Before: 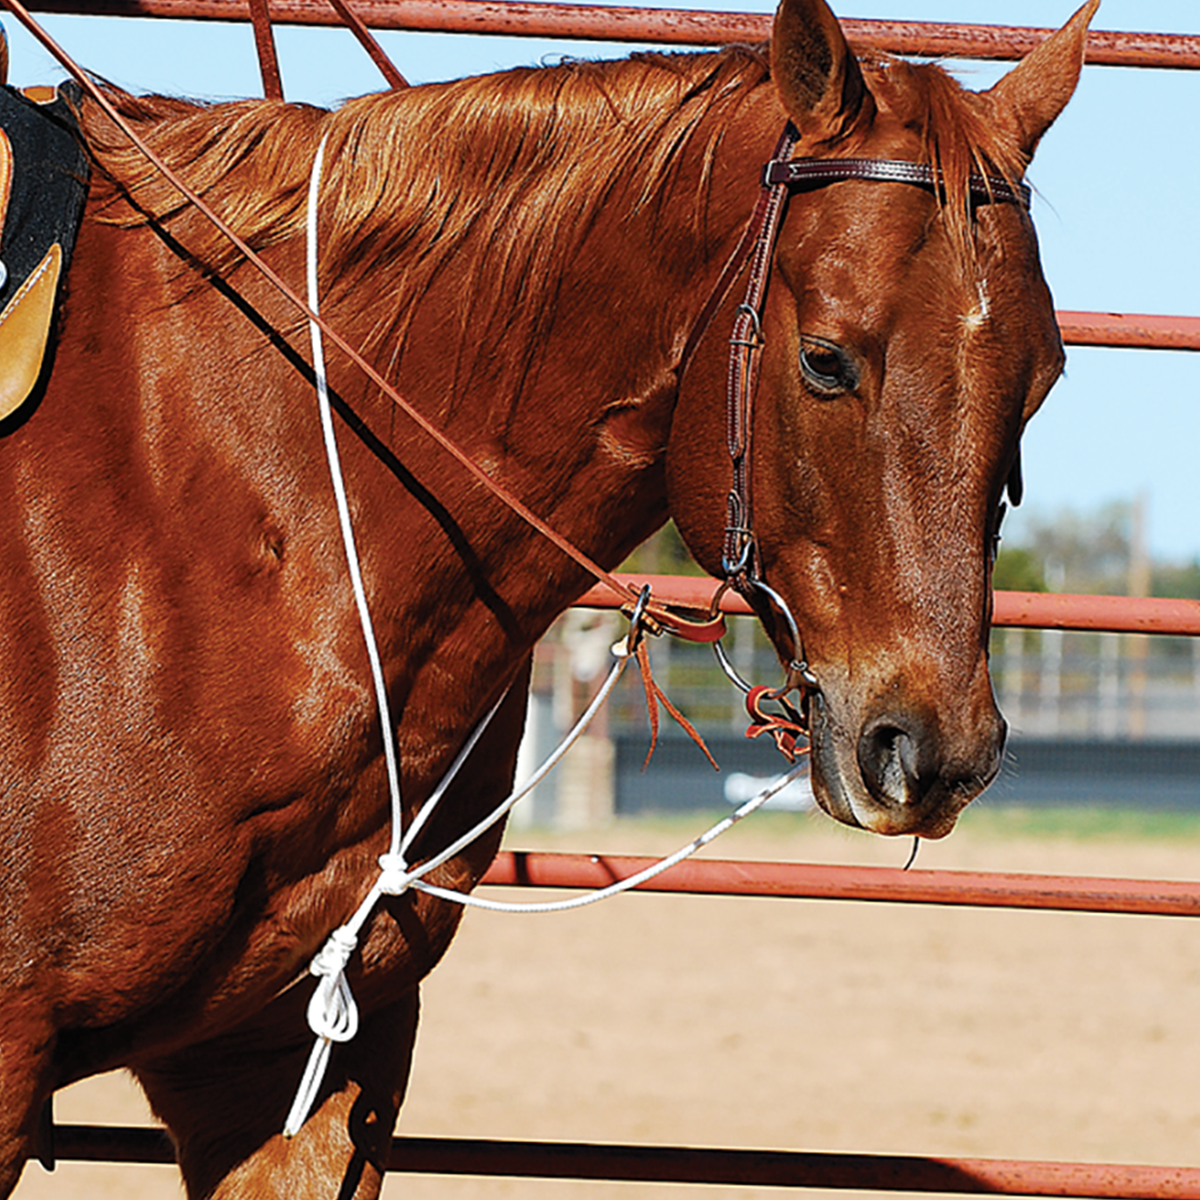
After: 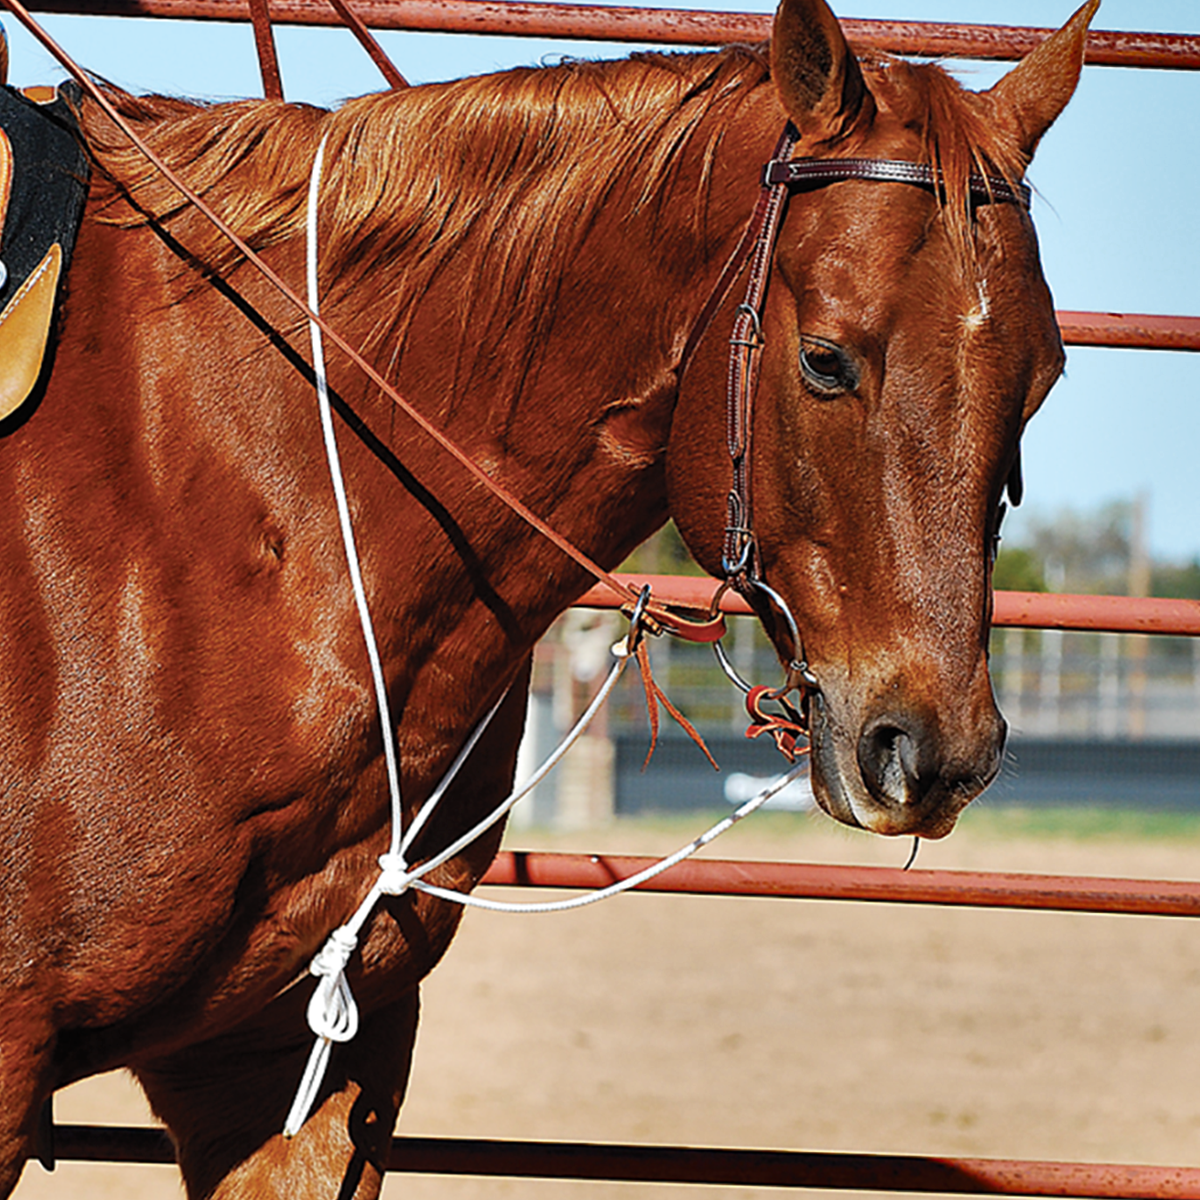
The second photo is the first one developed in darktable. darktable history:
shadows and highlights: shadows 30.65, highlights -63.14, soften with gaussian
